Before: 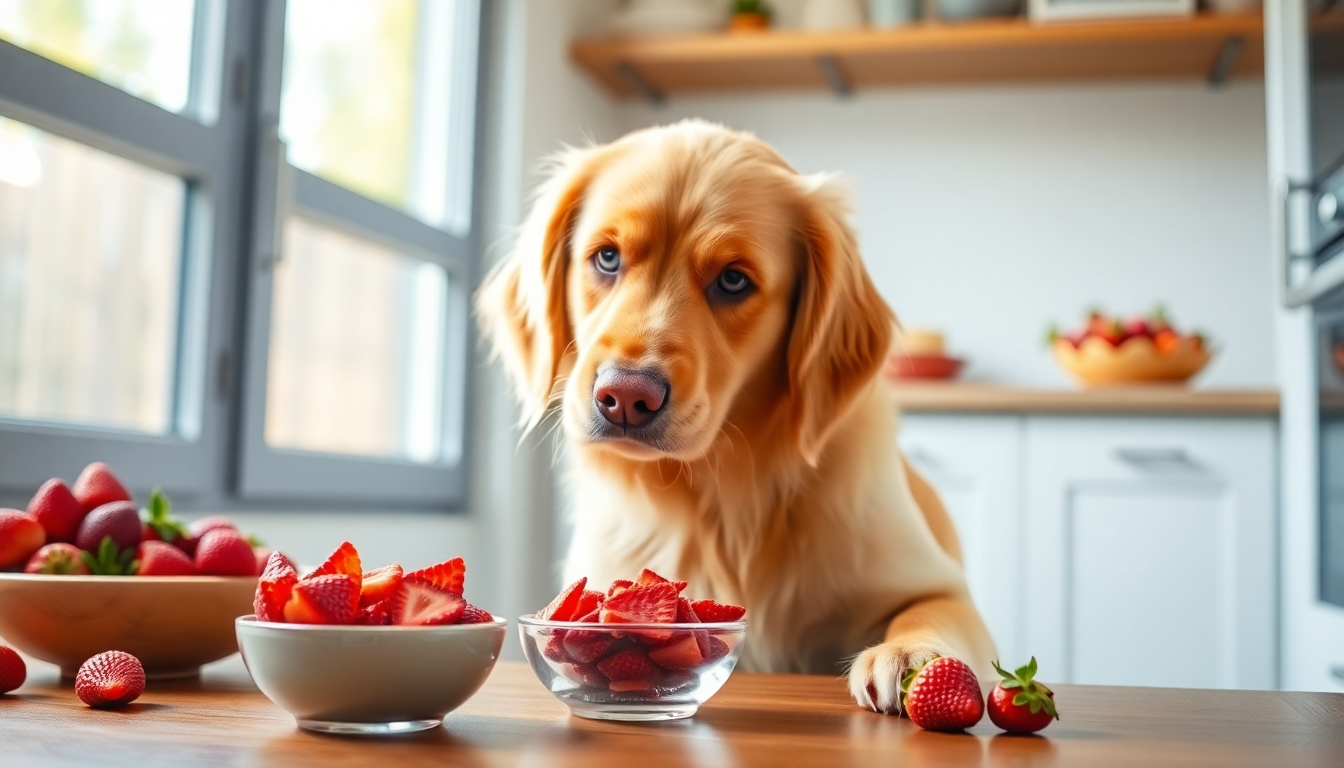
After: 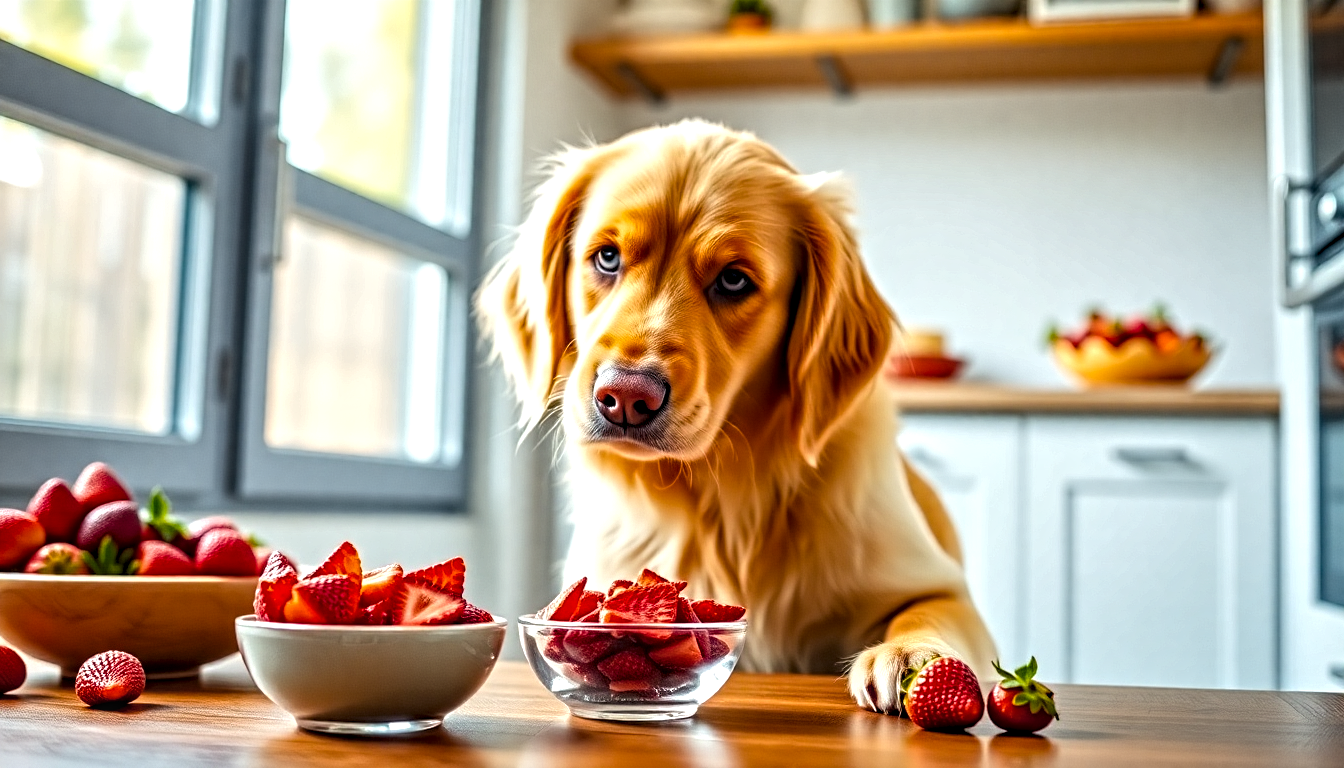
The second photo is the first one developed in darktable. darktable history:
color balance rgb: perceptual saturation grading › global saturation 25%, global vibrance 20%
contrast equalizer: octaves 7, y [[0.5, 0.542, 0.583, 0.625, 0.667, 0.708], [0.5 ×6], [0.5 ×6], [0 ×6], [0 ×6]]
local contrast: highlights 99%, shadows 86%, detail 160%, midtone range 0.2
